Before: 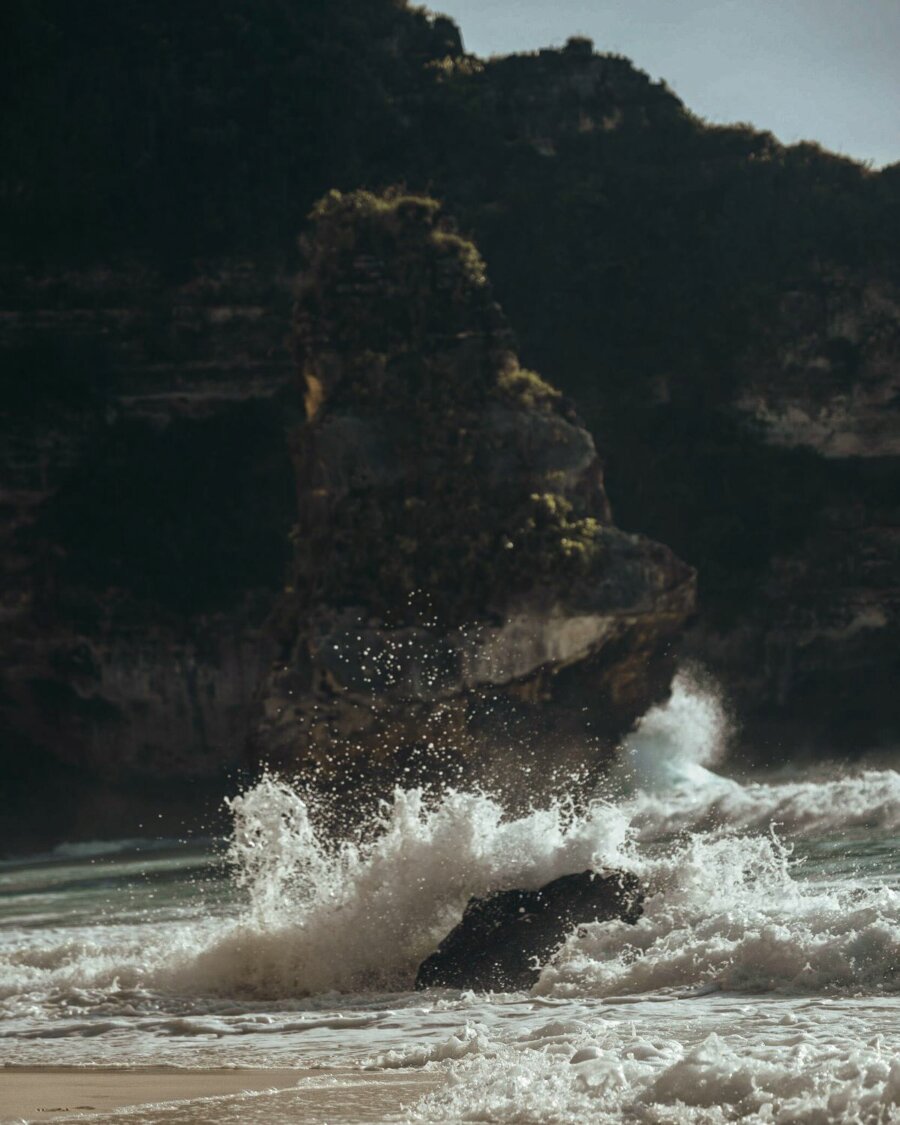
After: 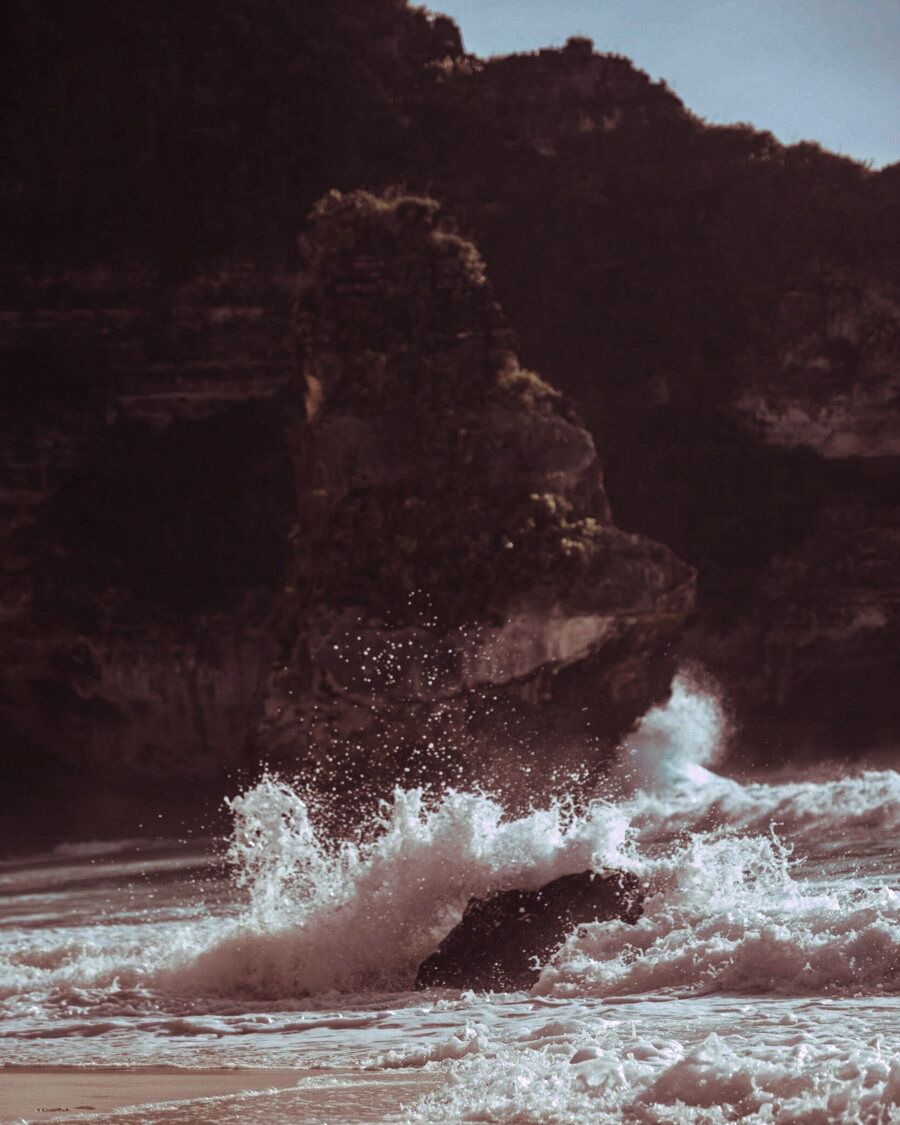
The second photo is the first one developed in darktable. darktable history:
color calibration: illuminant as shot in camera, x 0.358, y 0.373, temperature 4628.91 K
split-toning: highlights › hue 298.8°, highlights › saturation 0.73, compress 41.76%
